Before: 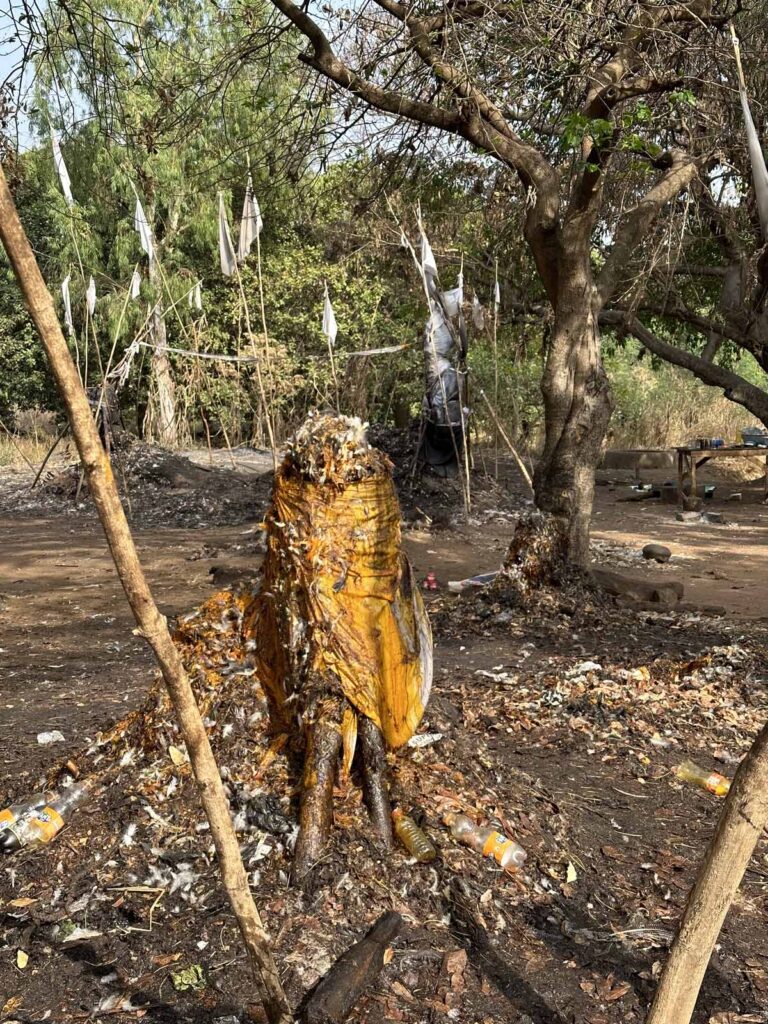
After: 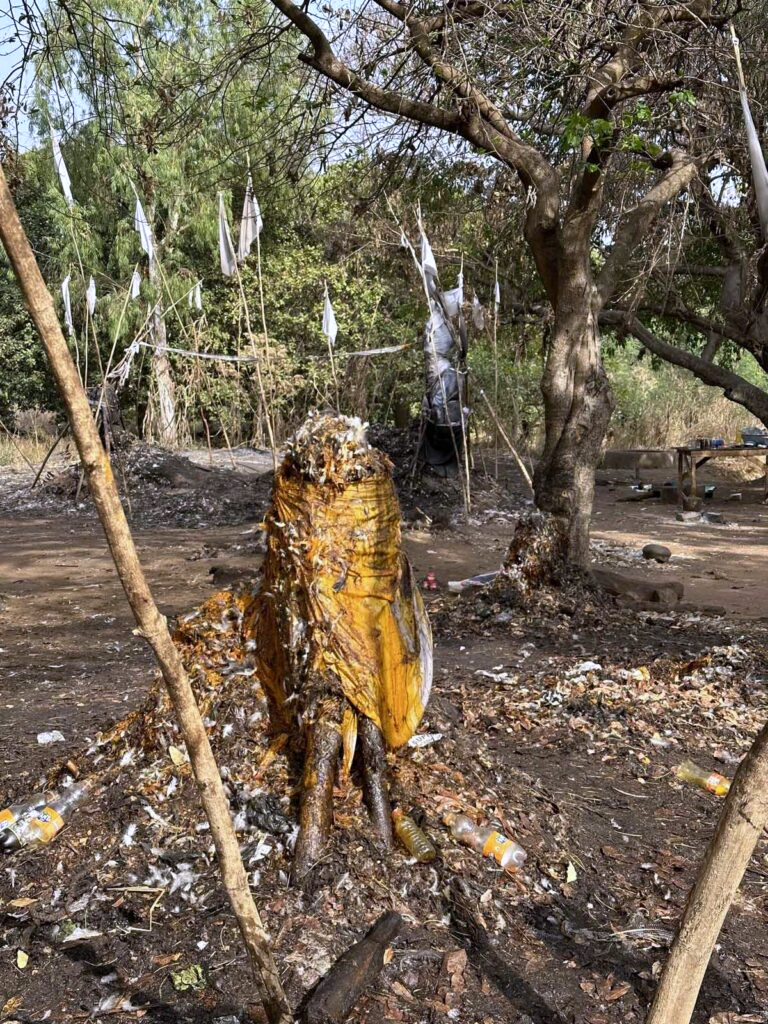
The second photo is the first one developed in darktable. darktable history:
color calibration: x 0.342, y 0.355, temperature 5146 K
white balance: red 0.967, blue 1.119, emerald 0.756
